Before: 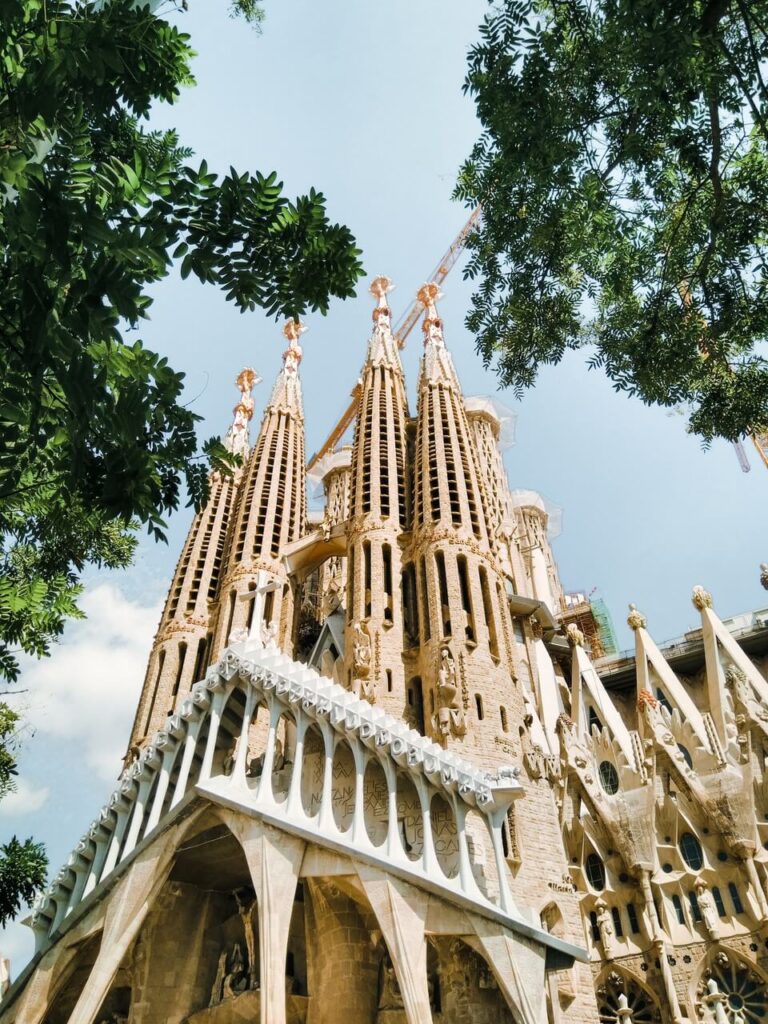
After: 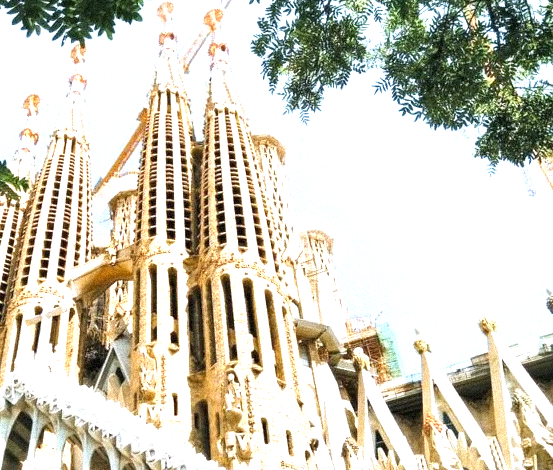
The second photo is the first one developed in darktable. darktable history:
white balance: red 0.983, blue 1.036
crop and rotate: left 27.938%, top 27.046%, bottom 27.046%
grain: strength 35%, mid-tones bias 0%
exposure: black level correction 0, exposure 1.2 EV, compensate highlight preservation false
